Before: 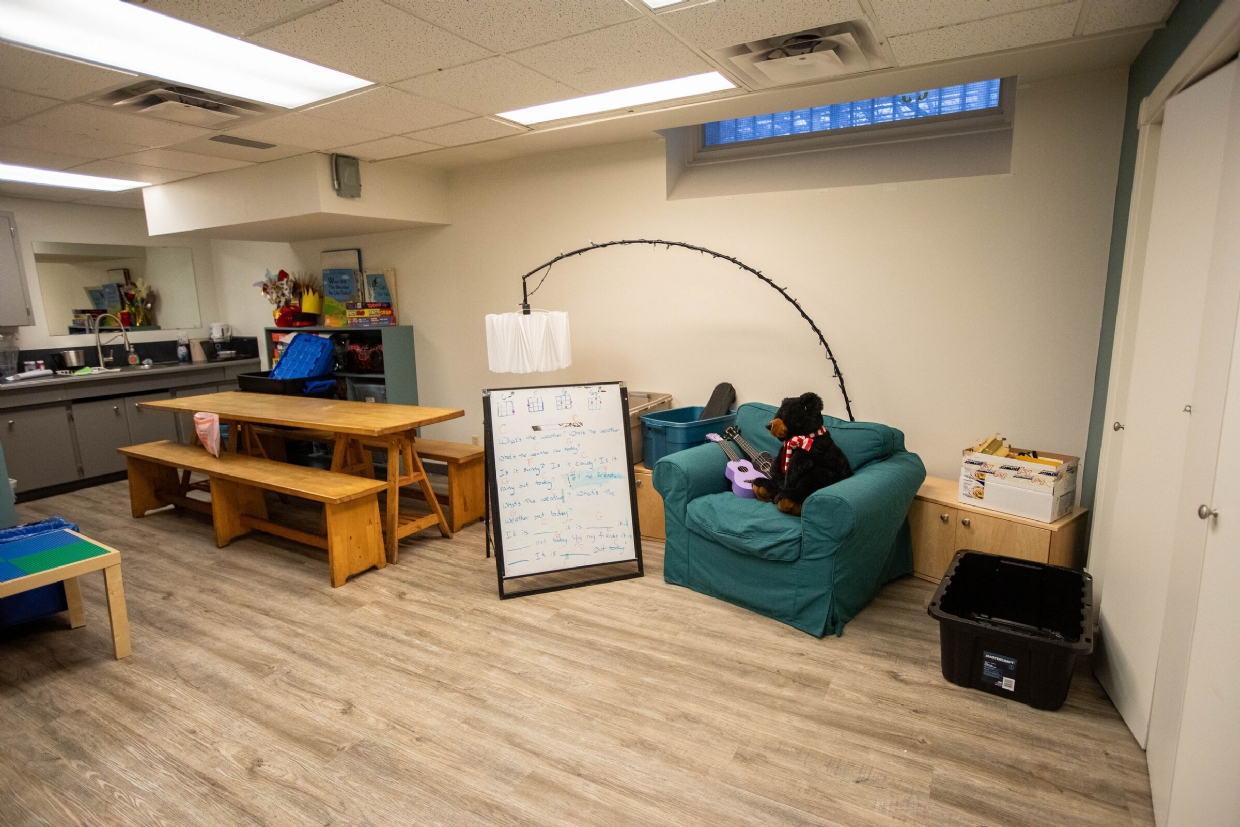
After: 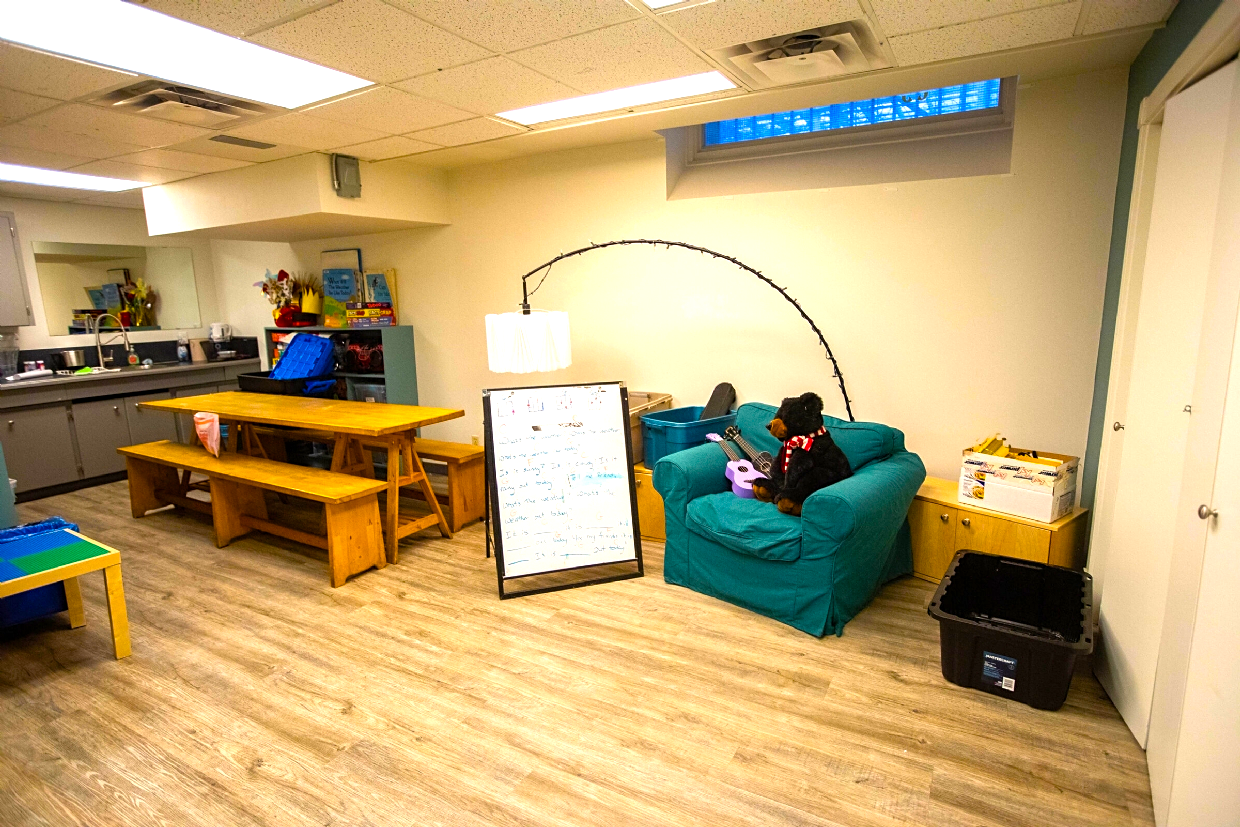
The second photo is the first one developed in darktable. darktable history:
sharpen: amount 0.2
color balance rgb: linear chroma grading › global chroma 20%, perceptual saturation grading › global saturation 25%, perceptual brilliance grading › global brilliance 20%, global vibrance 20%
